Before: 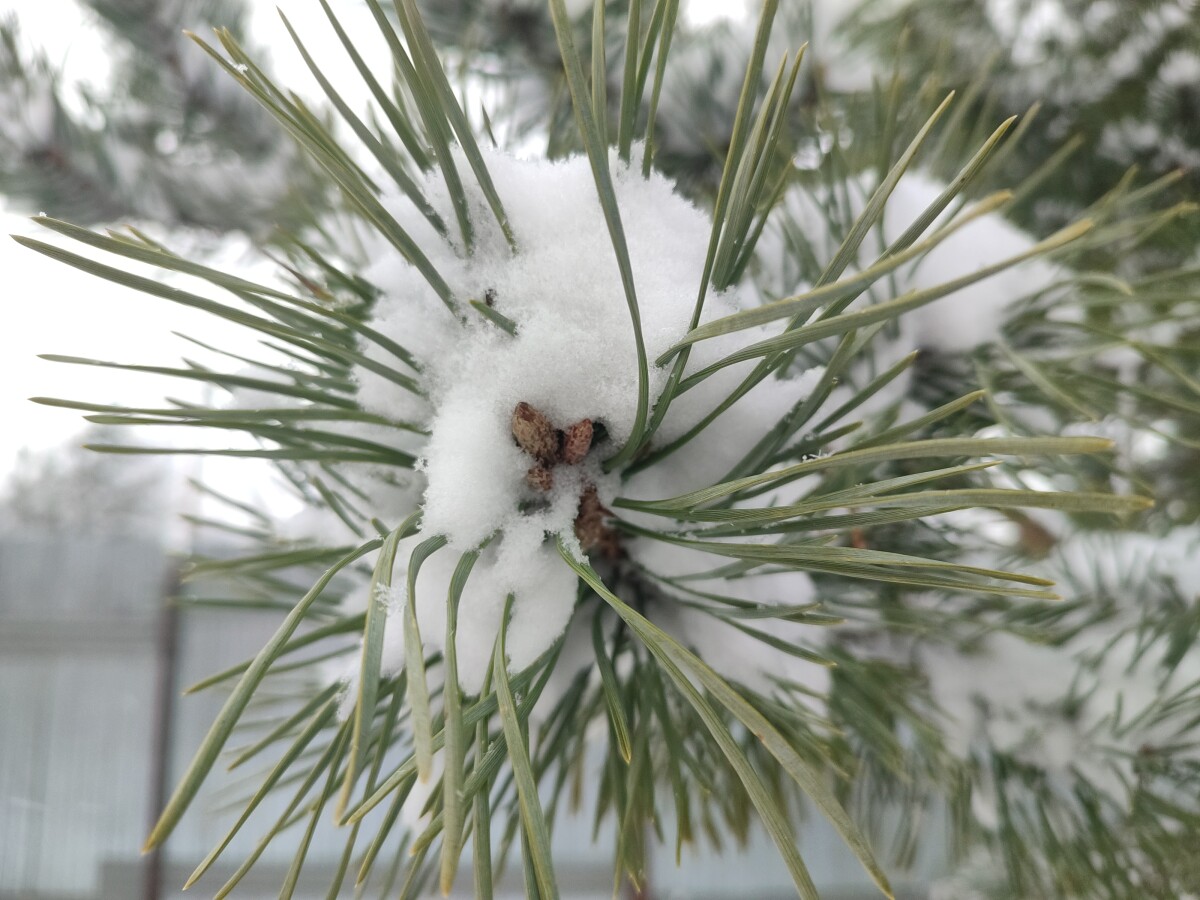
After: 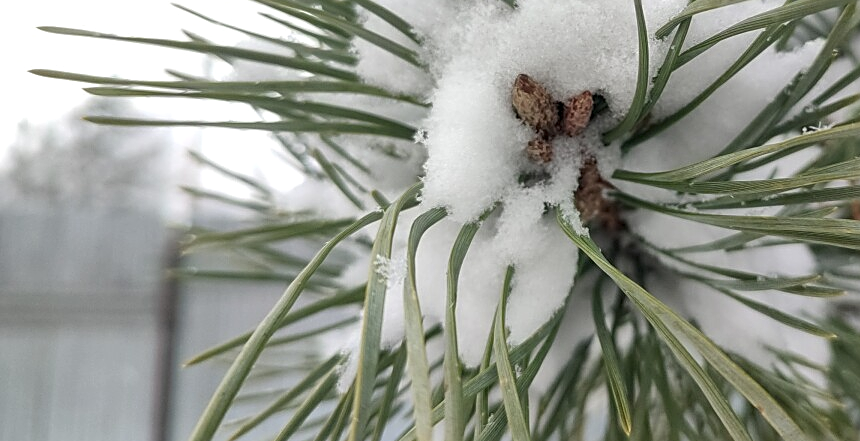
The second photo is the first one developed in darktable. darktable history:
local contrast: on, module defaults
crop: top 36.455%, right 28.277%, bottom 14.53%
sharpen: on, module defaults
